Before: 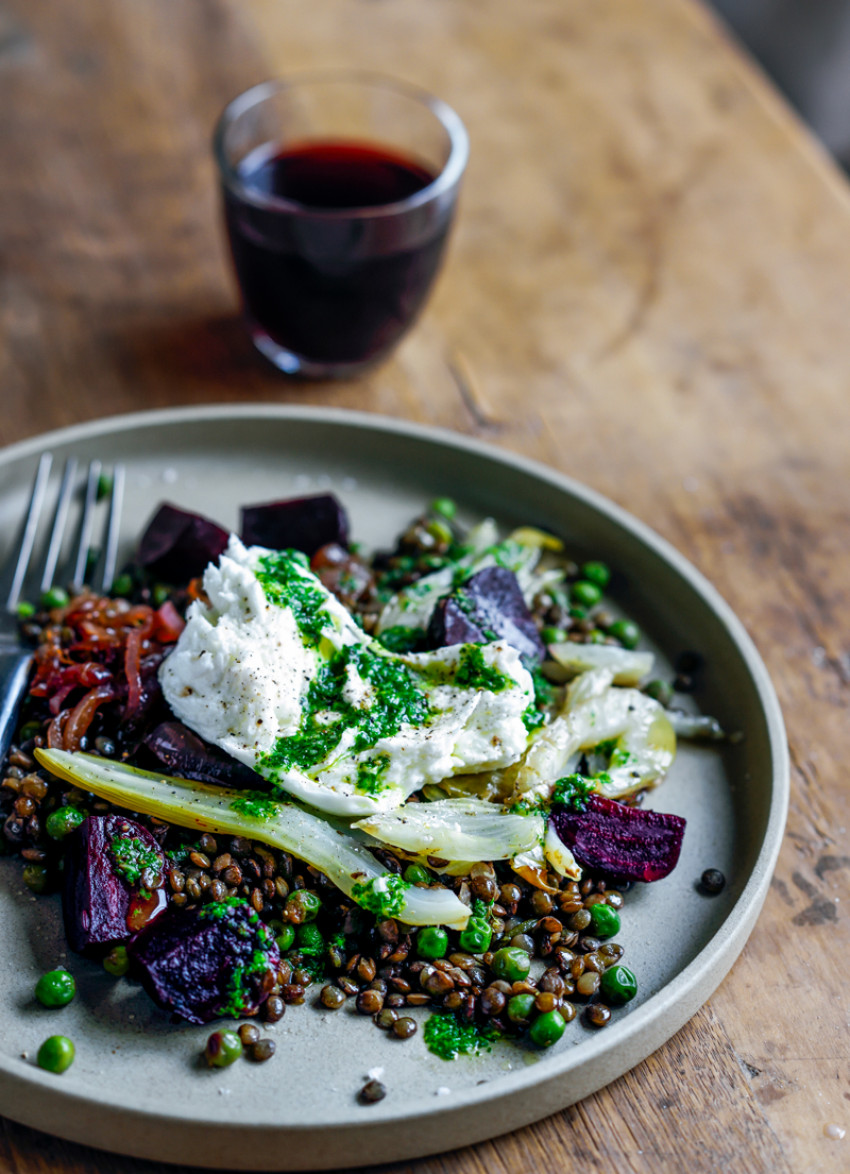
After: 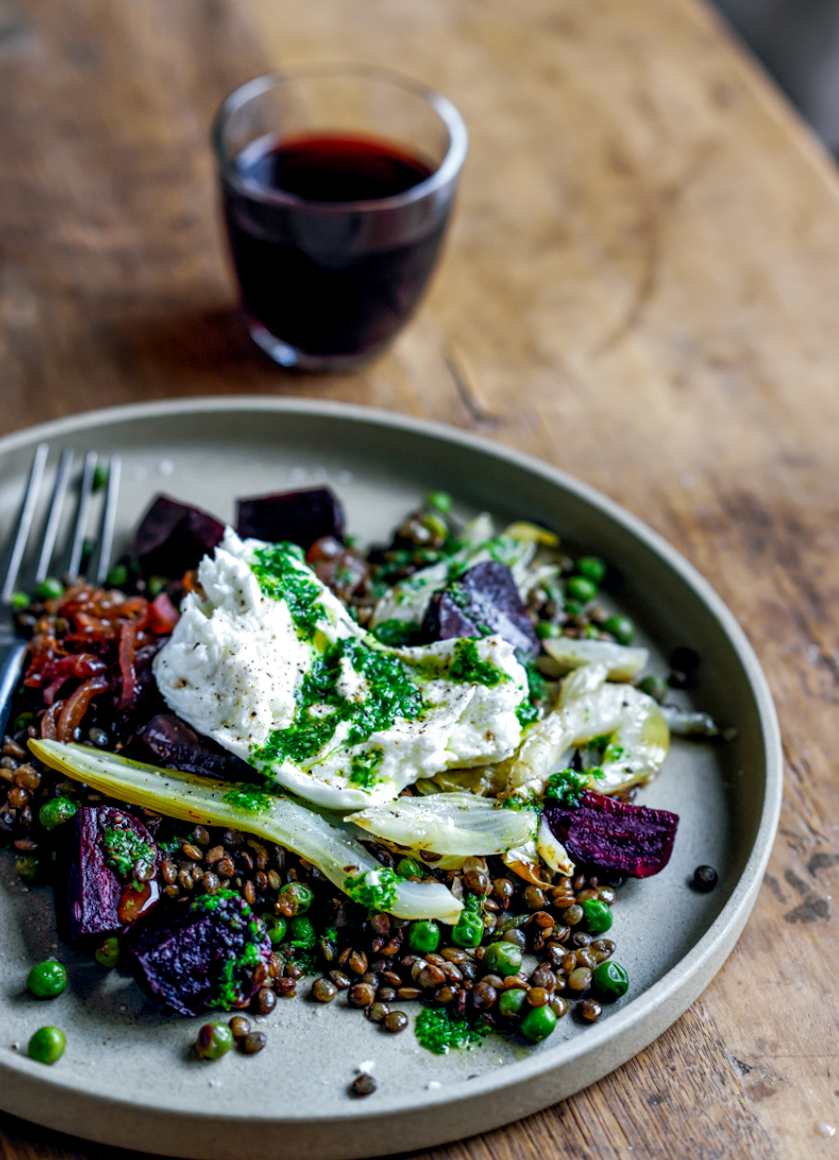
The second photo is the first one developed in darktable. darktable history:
exposure: black level correction 0.001, compensate highlight preservation false
crop and rotate: angle -0.5°
local contrast: highlights 100%, shadows 100%, detail 131%, midtone range 0.2
